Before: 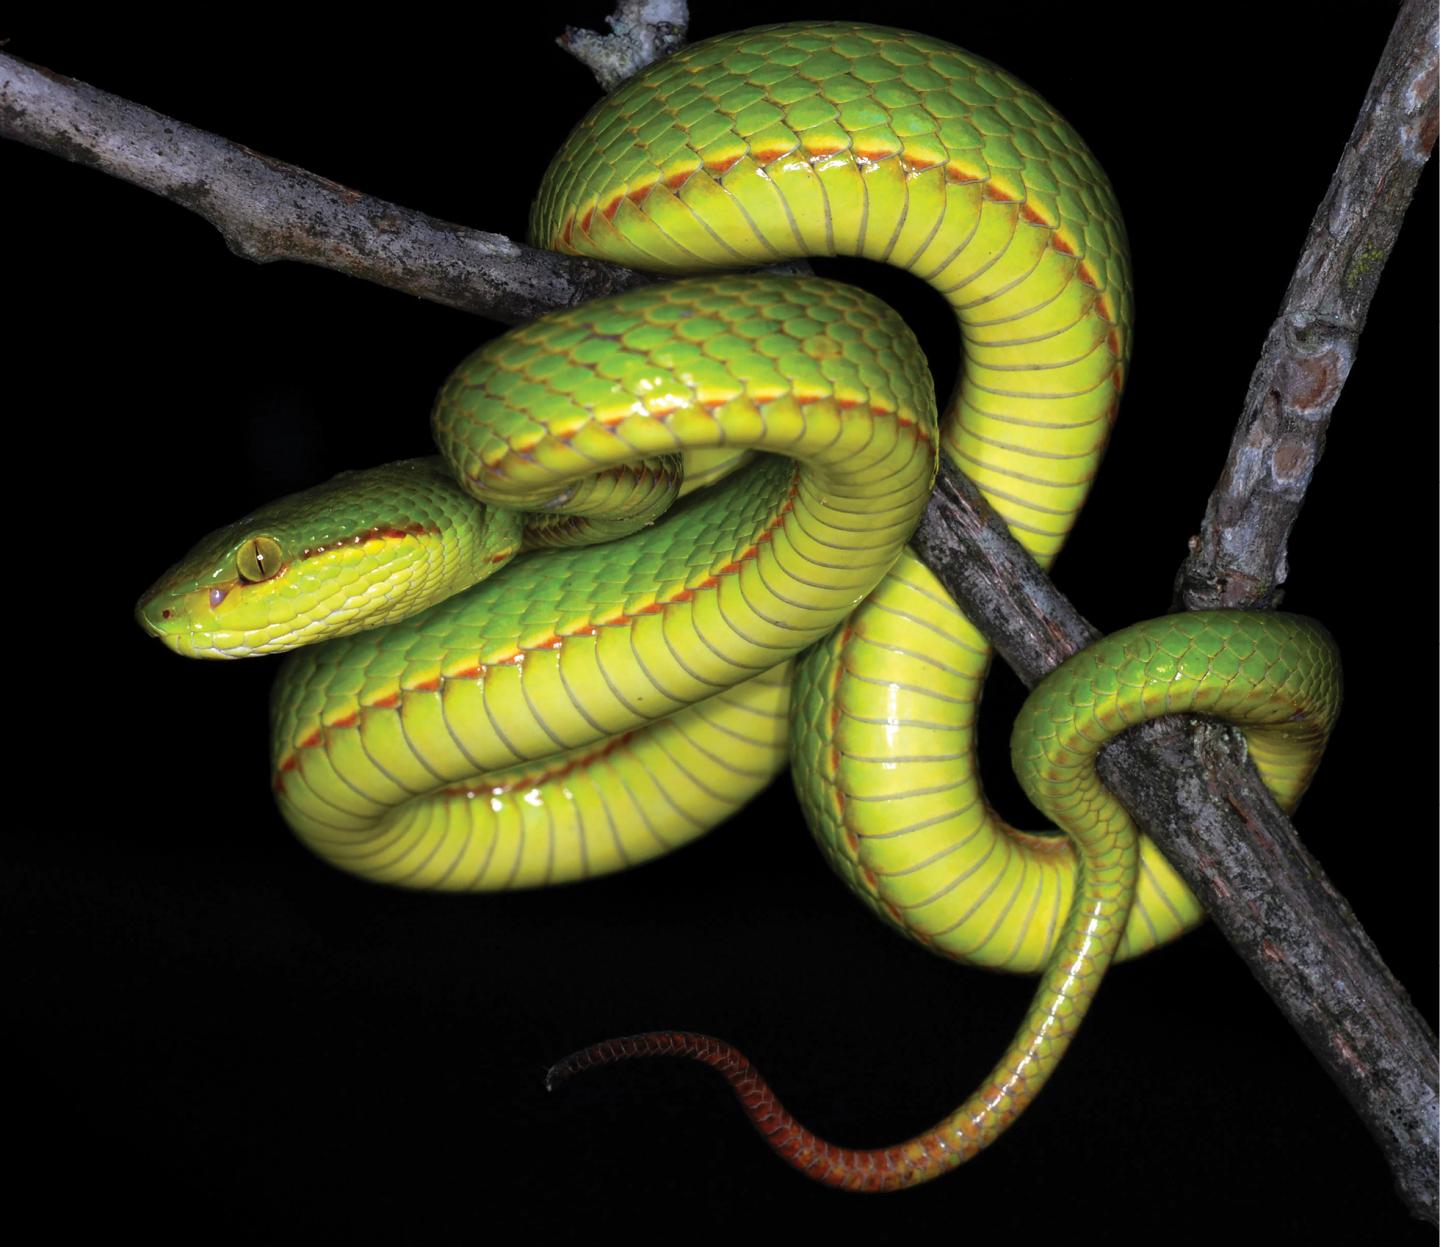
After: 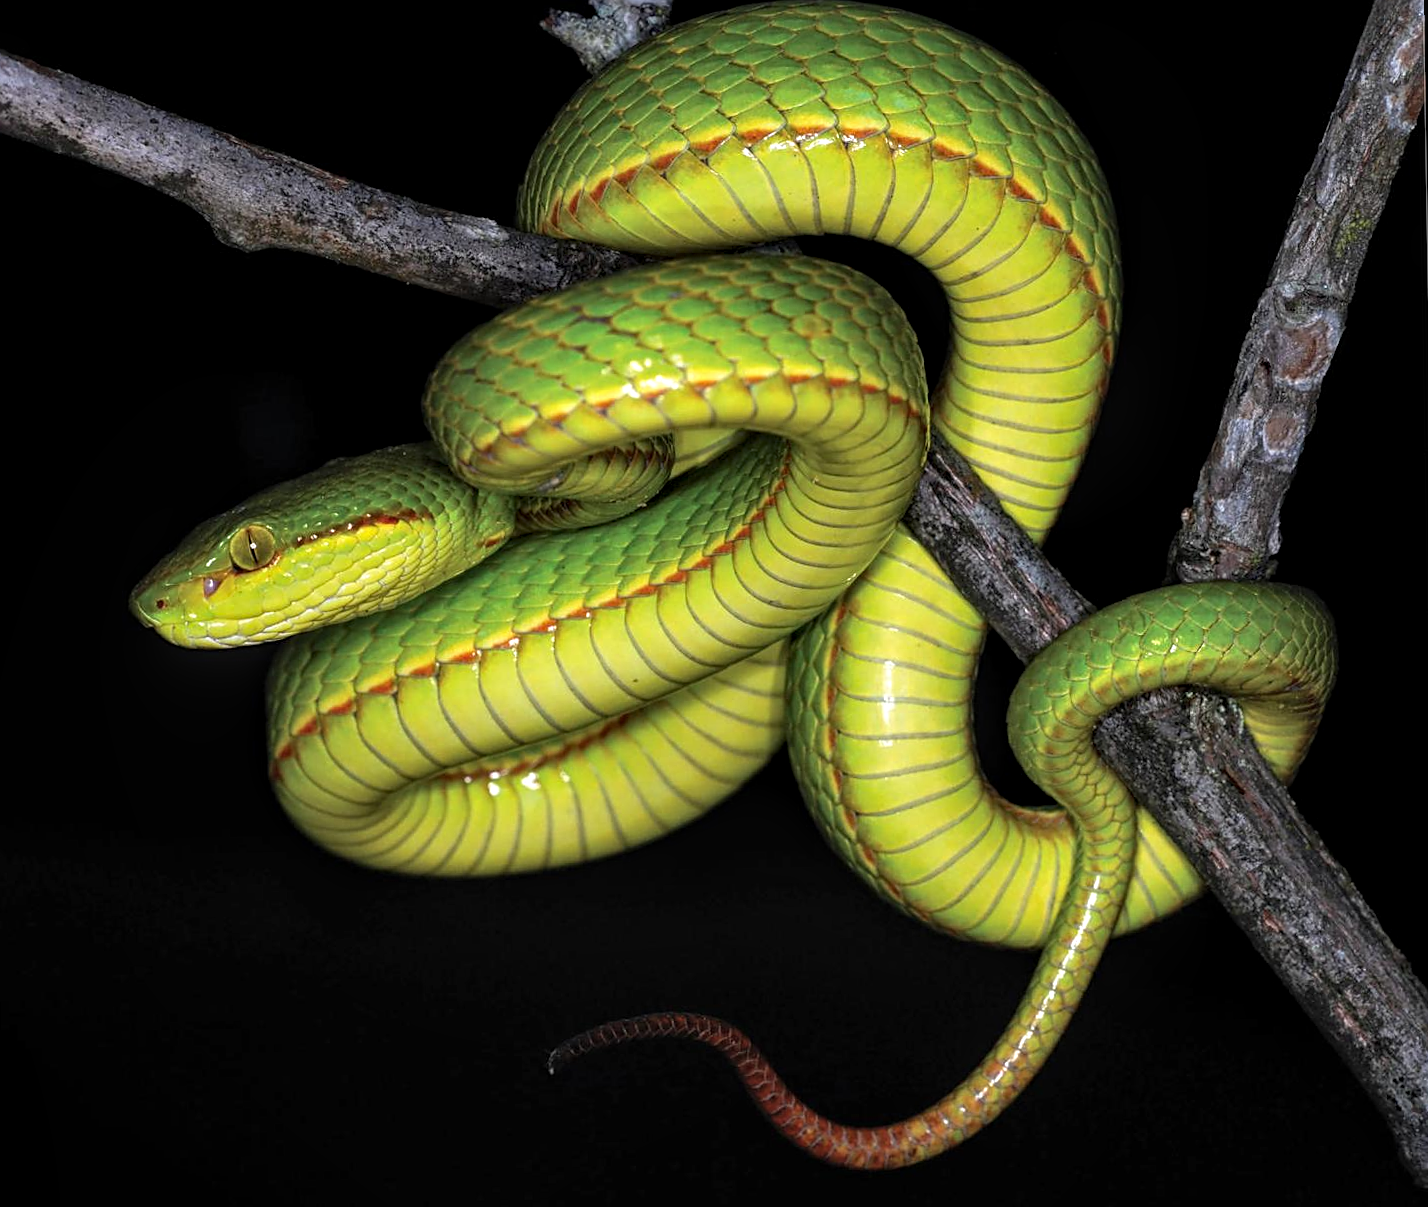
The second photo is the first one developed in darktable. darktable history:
sharpen: on, module defaults
local contrast: detail 130%
rotate and perspective: rotation -1°, crop left 0.011, crop right 0.989, crop top 0.025, crop bottom 0.975
